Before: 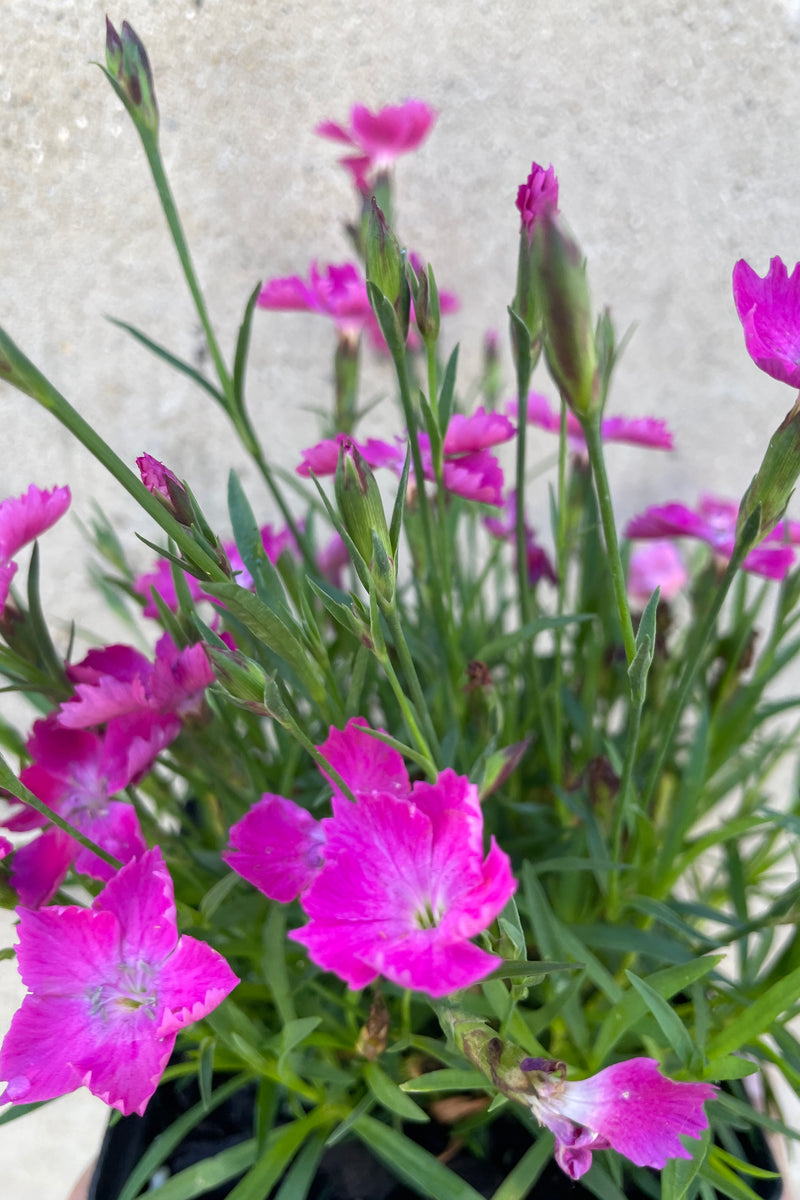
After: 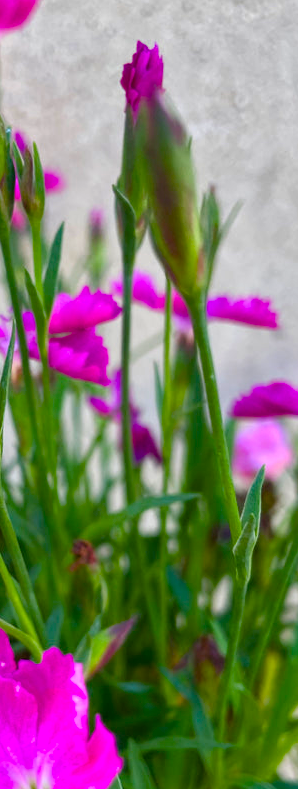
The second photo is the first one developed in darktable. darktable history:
crop and rotate: left 49.552%, top 10.126%, right 13.112%, bottom 24.074%
color balance rgb: linear chroma grading › global chroma 9.132%, perceptual saturation grading › global saturation 40.315%, perceptual saturation grading › highlights -25.202%, perceptual saturation grading › mid-tones 34.367%, perceptual saturation grading › shadows 35.532%, global vibrance 19.809%
shadows and highlights: soften with gaussian
